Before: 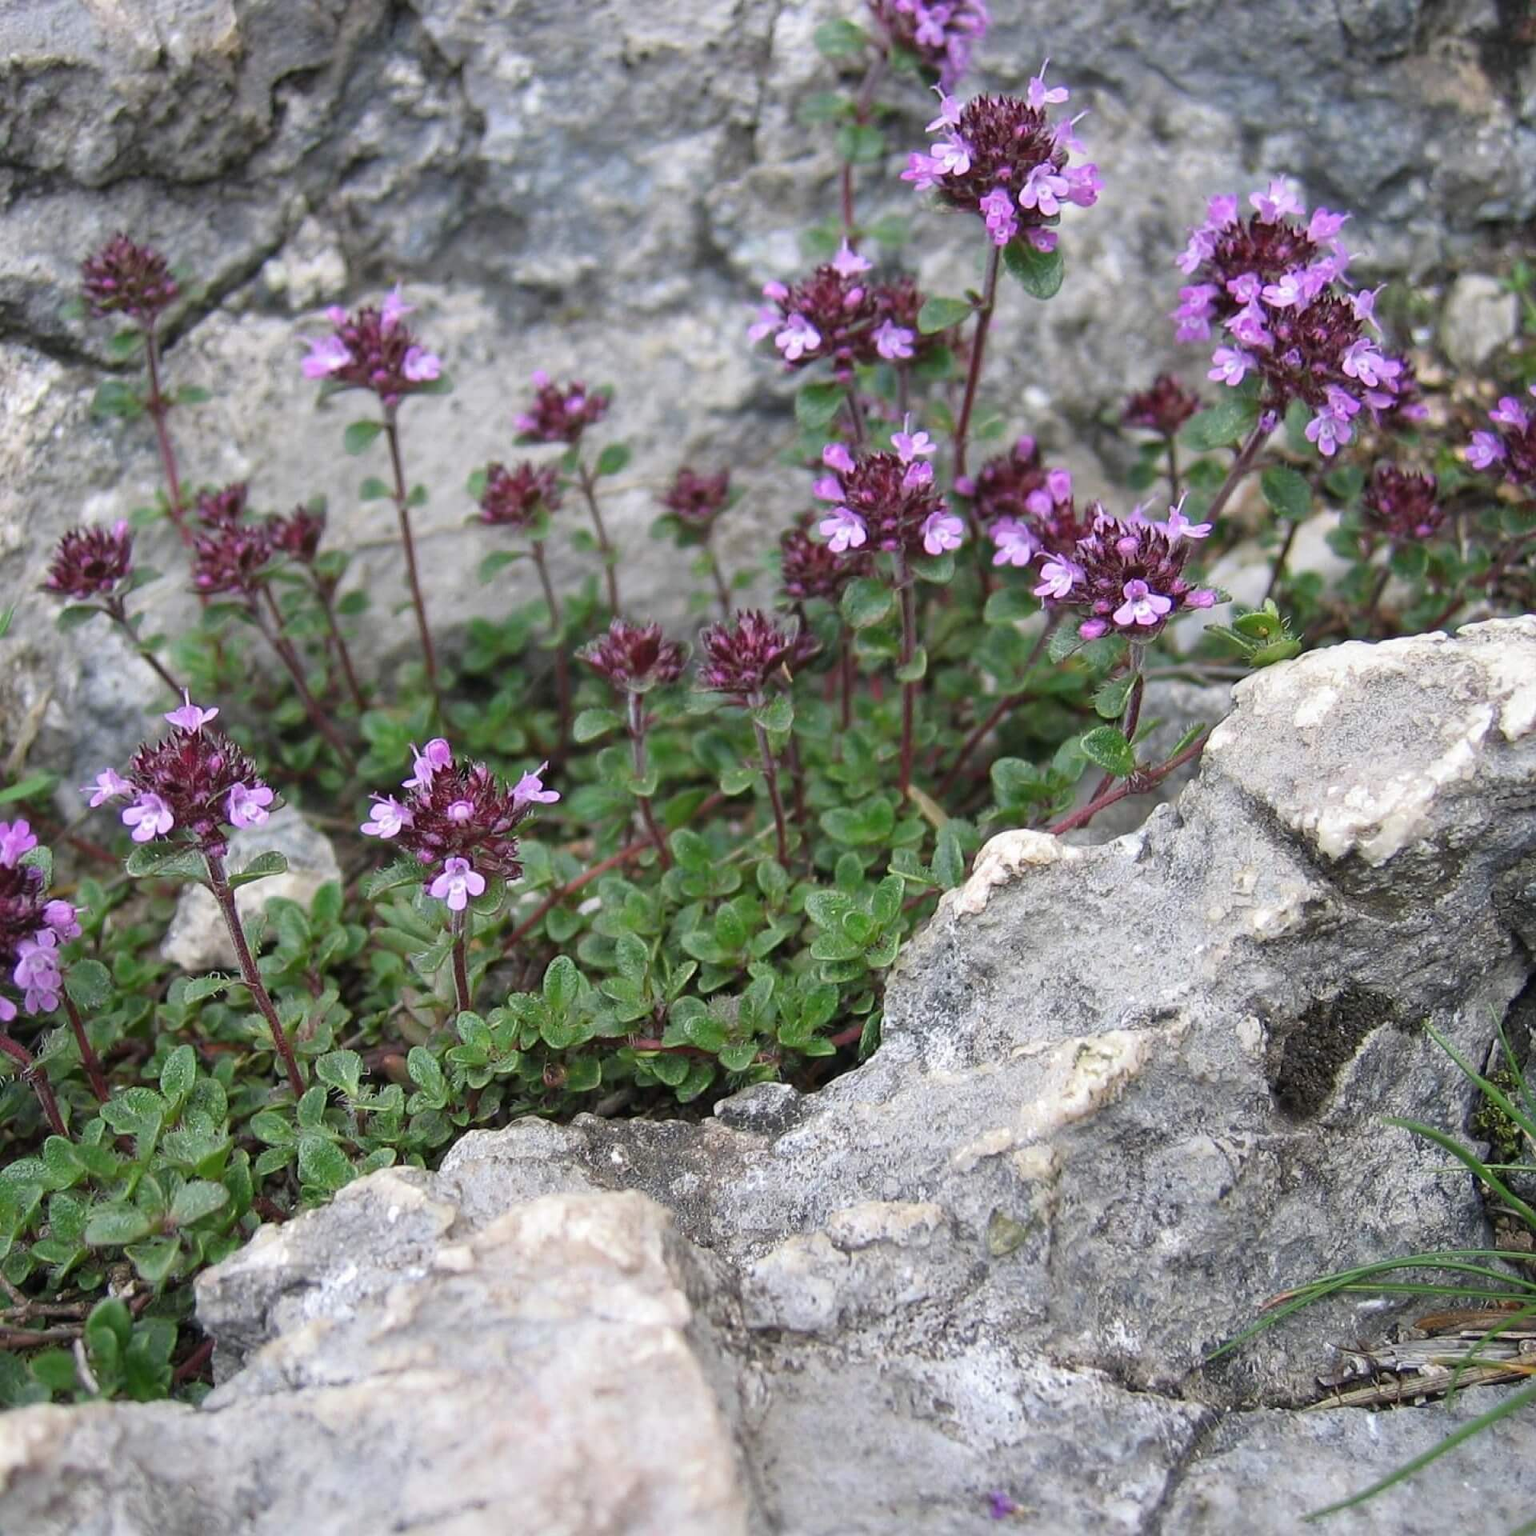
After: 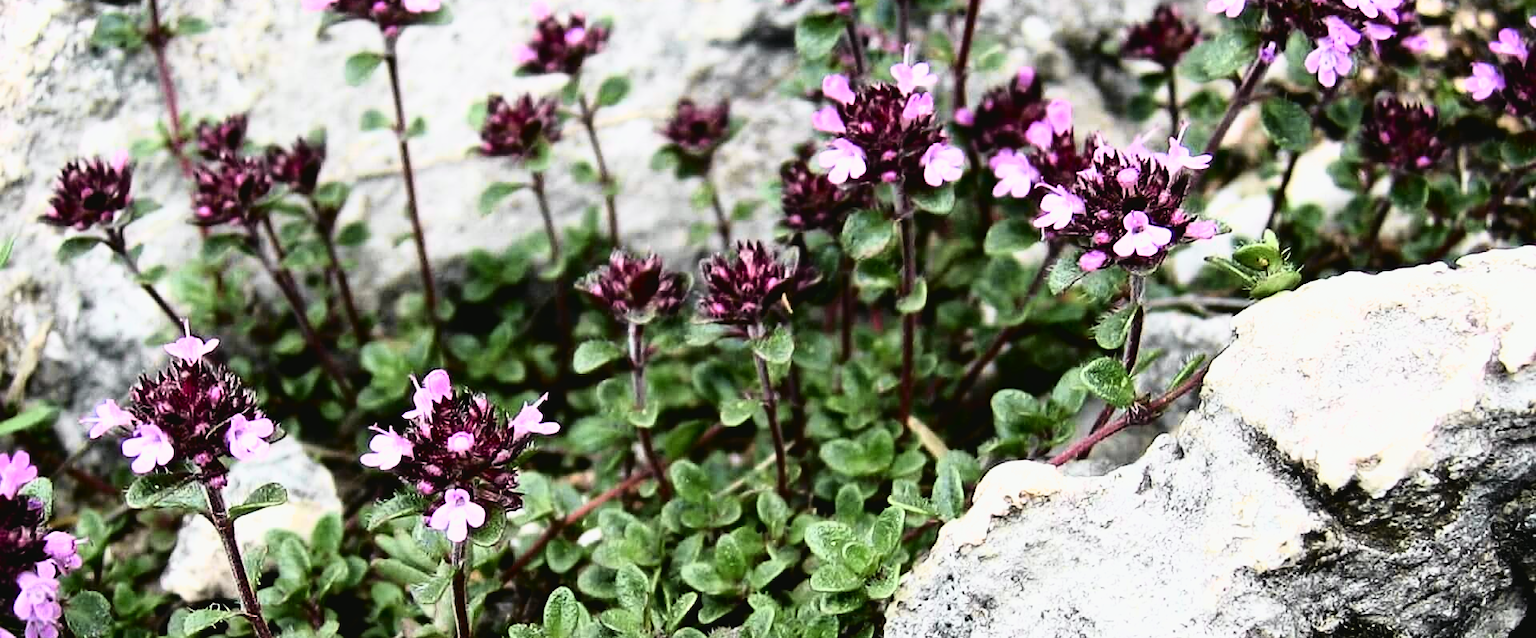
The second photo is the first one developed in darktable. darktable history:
tone curve: curves: ch0 [(0.003, 0.032) (0.037, 0.037) (0.149, 0.117) (0.297, 0.318) (0.41, 0.48) (0.541, 0.649) (0.722, 0.857) (0.875, 0.946) (1, 0.98)]; ch1 [(0, 0) (0.305, 0.325) (0.453, 0.437) (0.482, 0.474) (0.501, 0.498) (0.506, 0.503) (0.559, 0.576) (0.6, 0.635) (0.656, 0.707) (1, 1)]; ch2 [(0, 0) (0.323, 0.277) (0.408, 0.399) (0.45, 0.48) (0.499, 0.502) (0.515, 0.532) (0.573, 0.602) (0.653, 0.675) (0.75, 0.756) (1, 1)], color space Lab, independent channels, preserve colors none
contrast brightness saturation: contrast 0.101, brightness 0.012, saturation 0.02
crop and rotate: top 24.059%, bottom 34.351%
filmic rgb: black relative exposure -8.23 EV, white relative exposure 2.21 EV, hardness 7.09, latitude 86.34%, contrast 1.697, highlights saturation mix -3.15%, shadows ↔ highlights balance -2.06%
